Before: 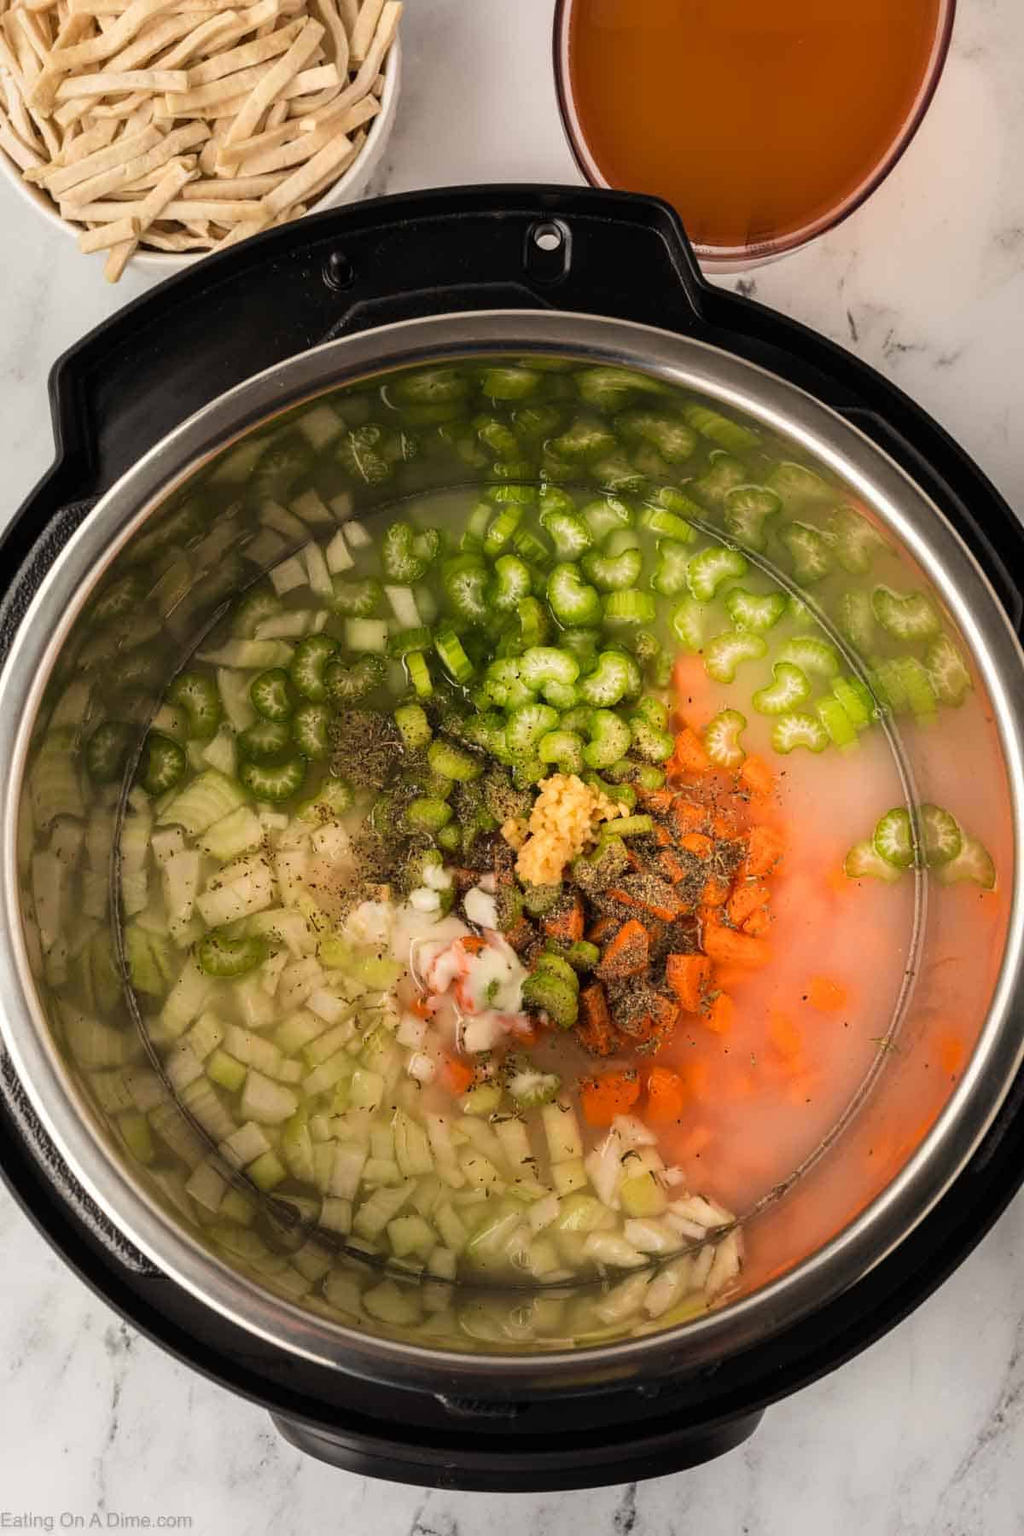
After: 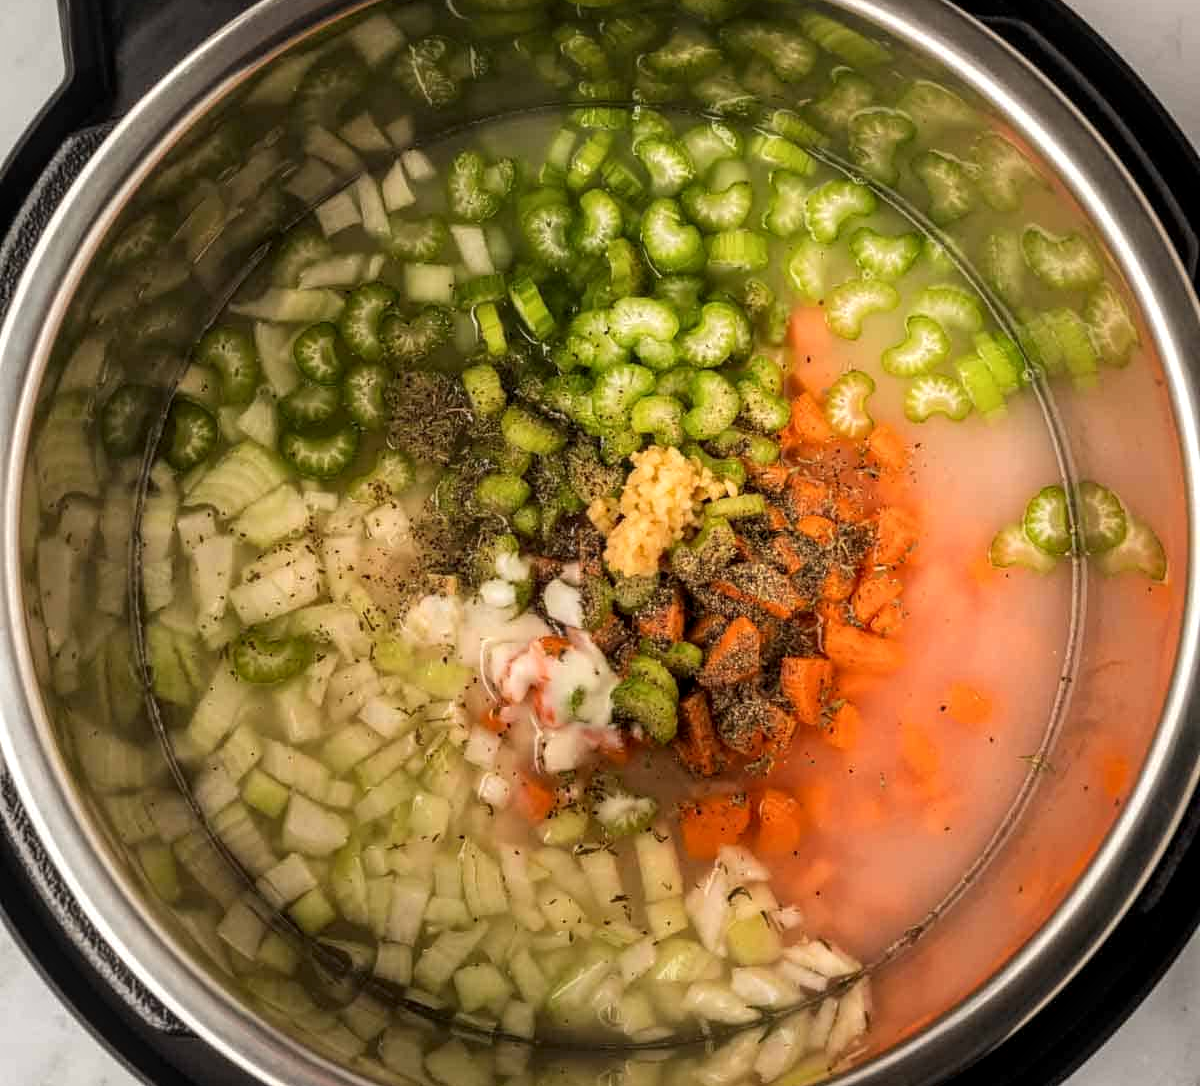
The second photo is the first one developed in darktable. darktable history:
local contrast: detail 130%
crop and rotate: top 25.641%, bottom 13.999%
